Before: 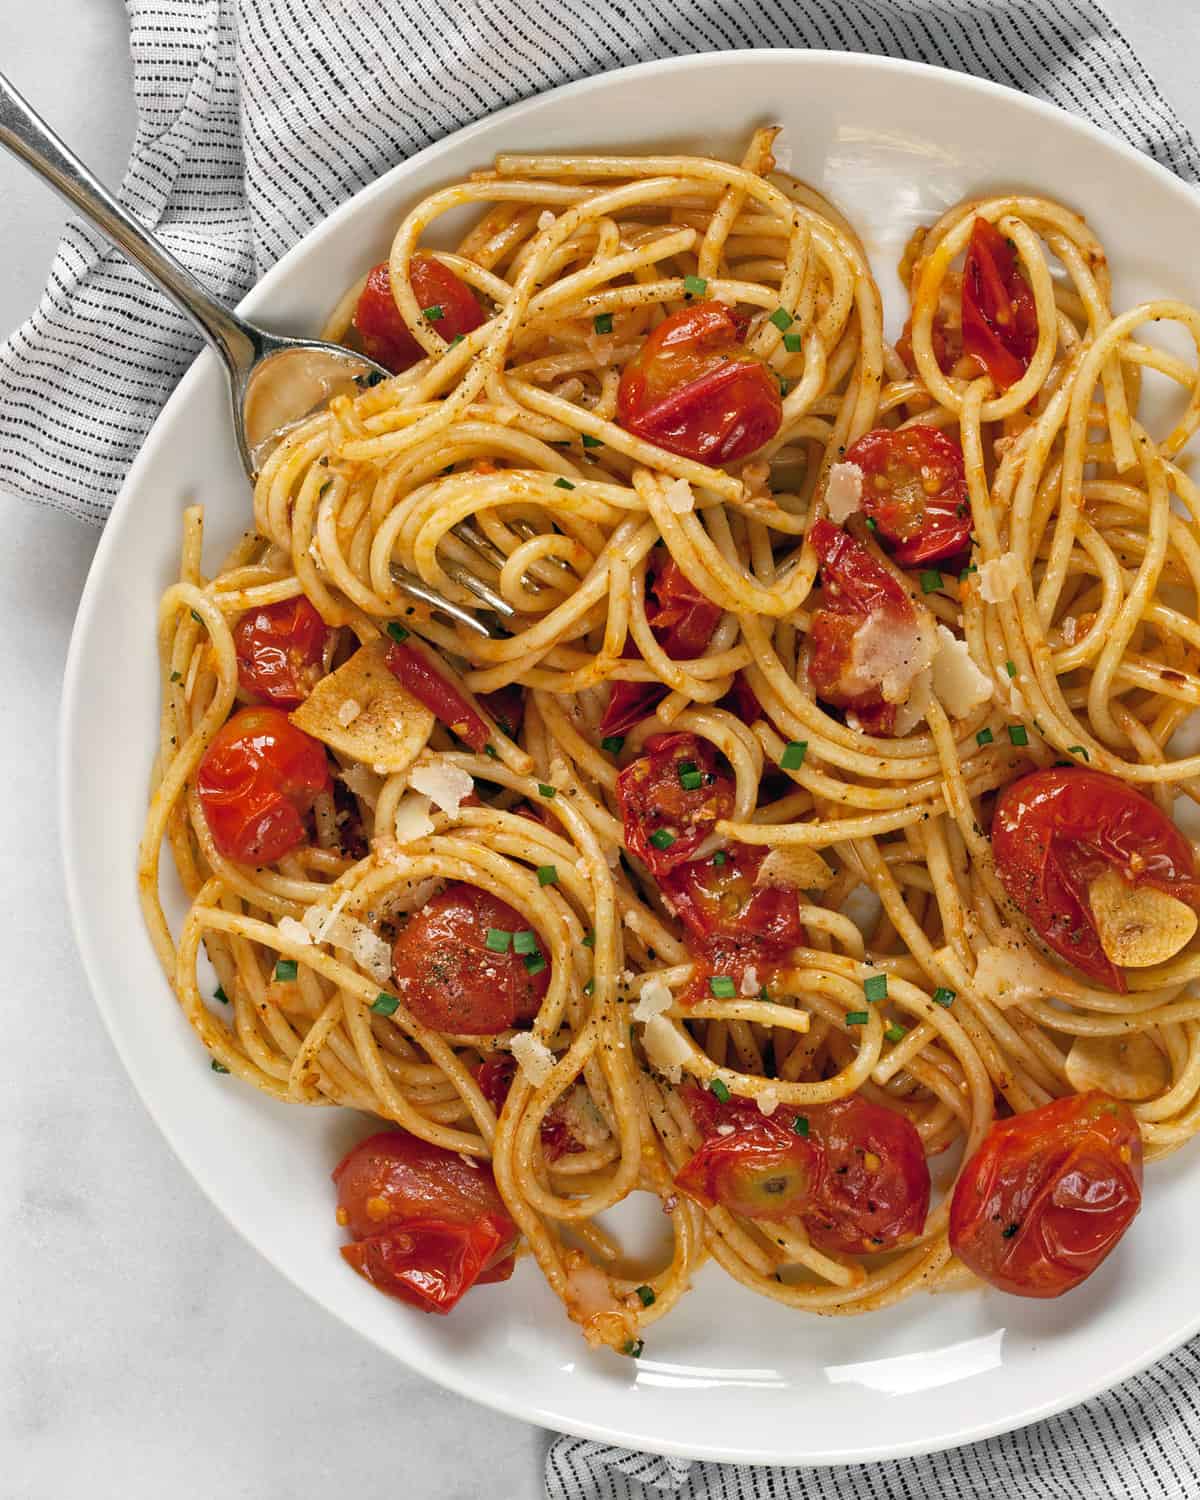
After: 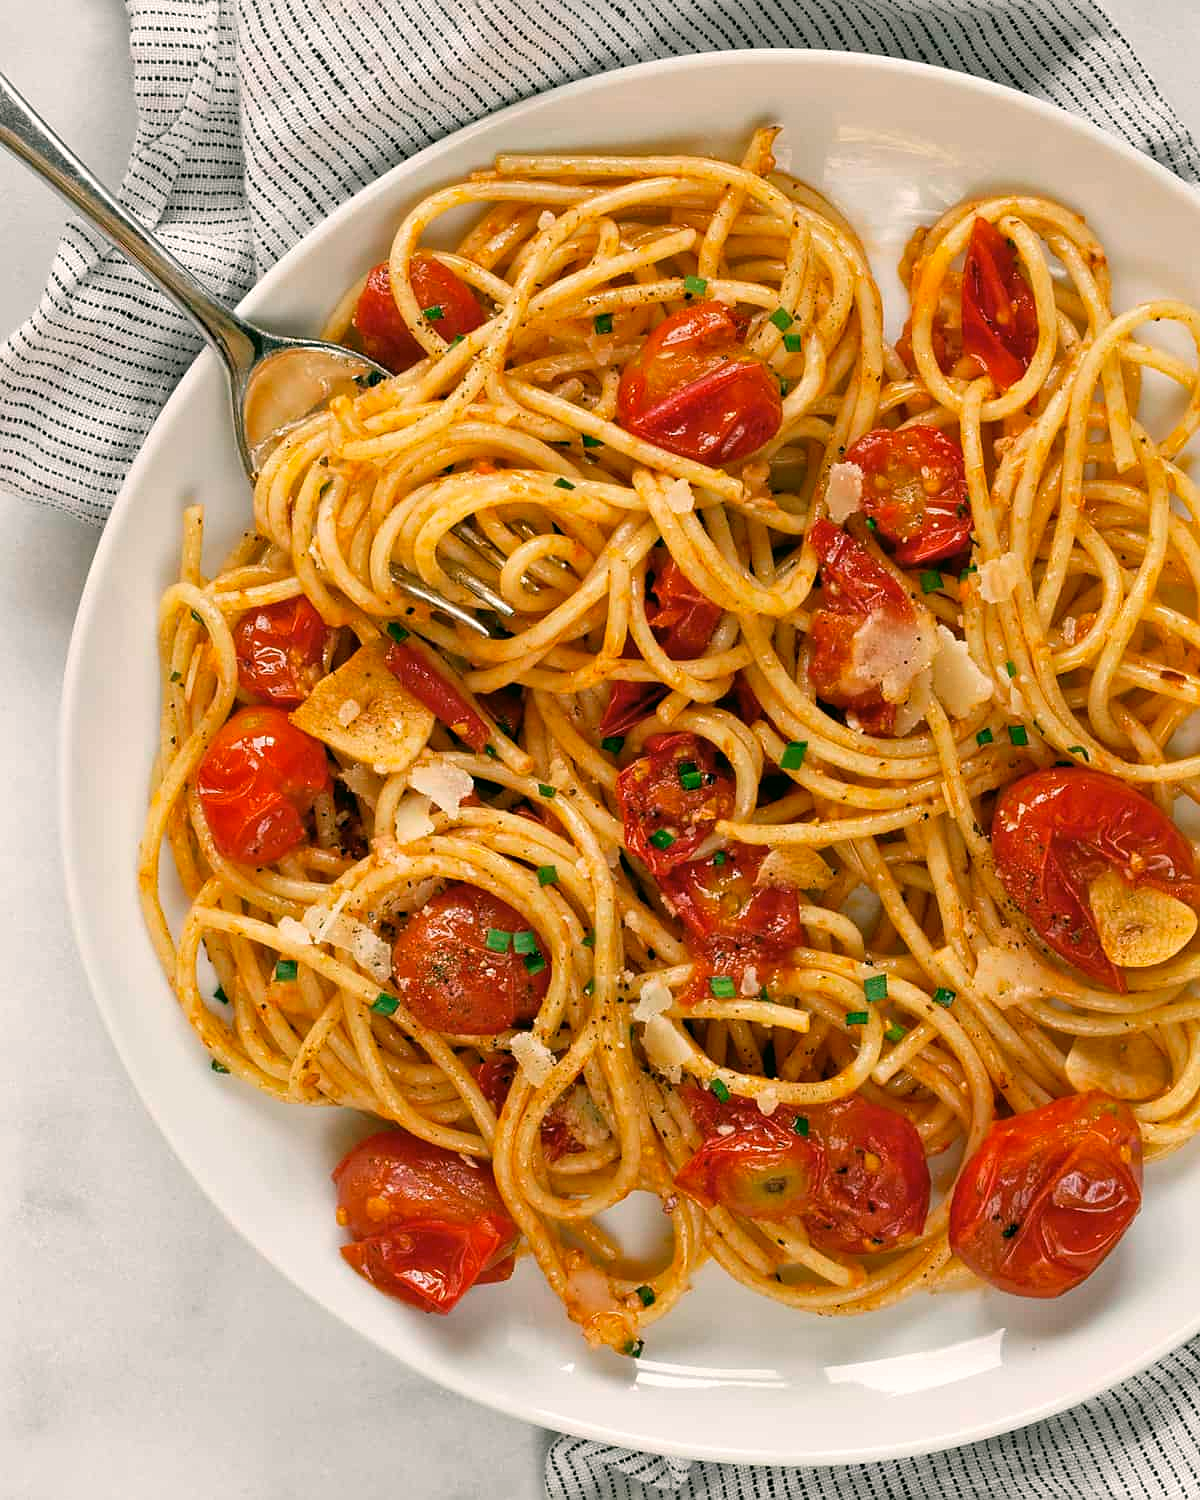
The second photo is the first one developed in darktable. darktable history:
sharpen: radius 1.272, amount 0.305, threshold 0
color correction: highlights a* 4.02, highlights b* 4.98, shadows a* -7.55, shadows b* 4.98
